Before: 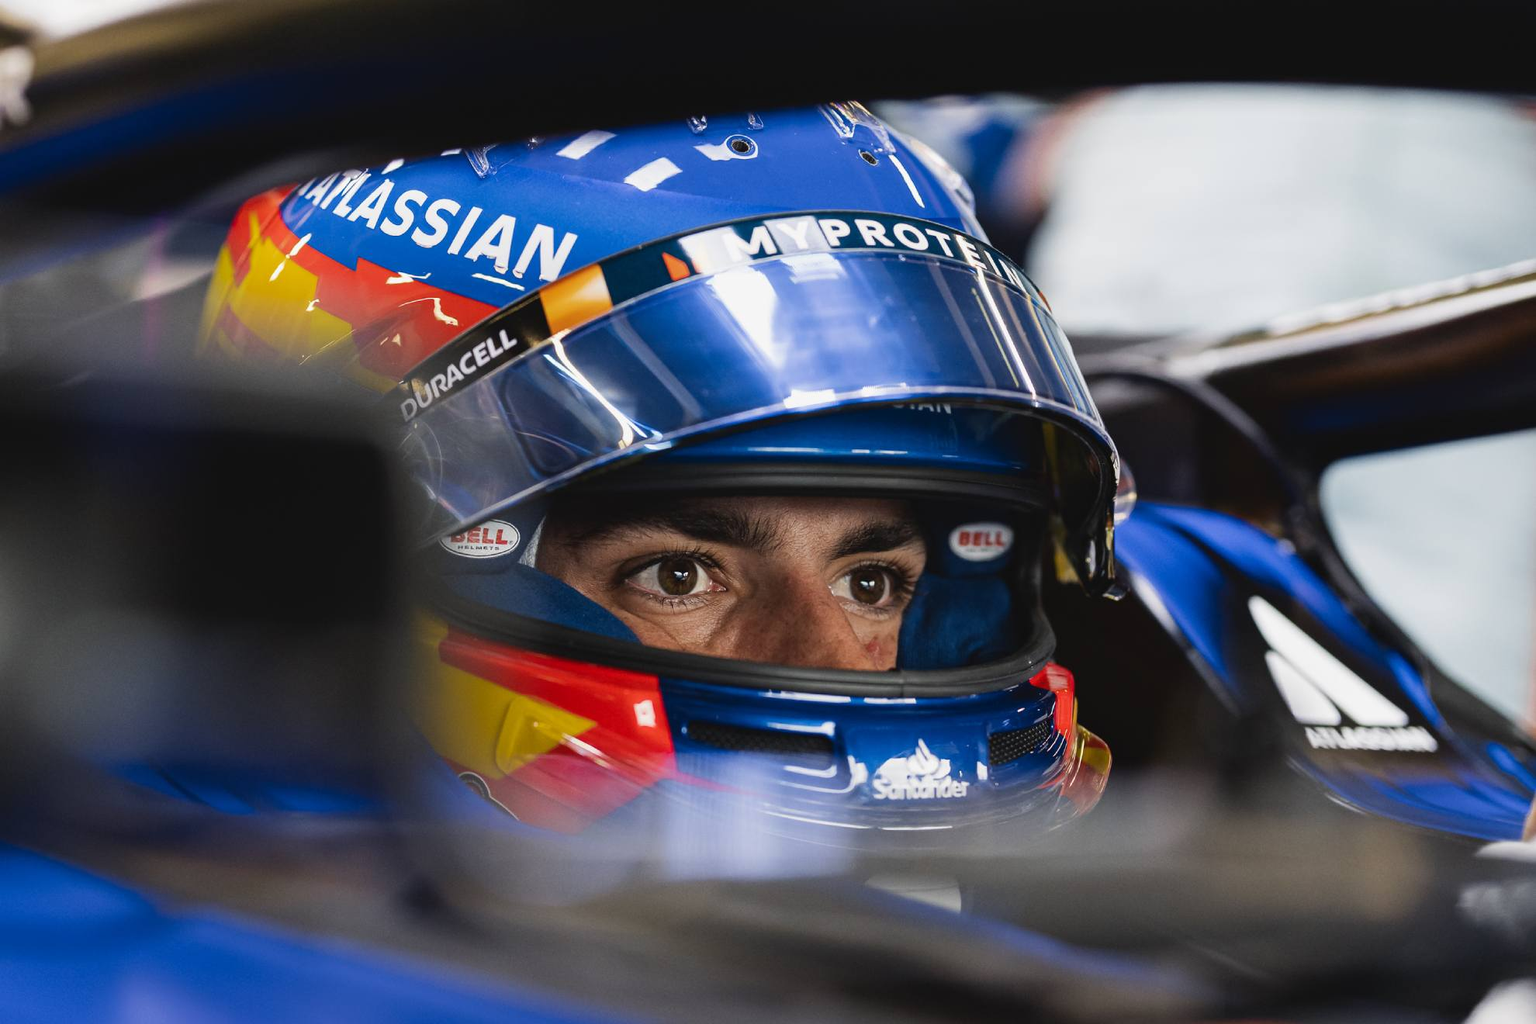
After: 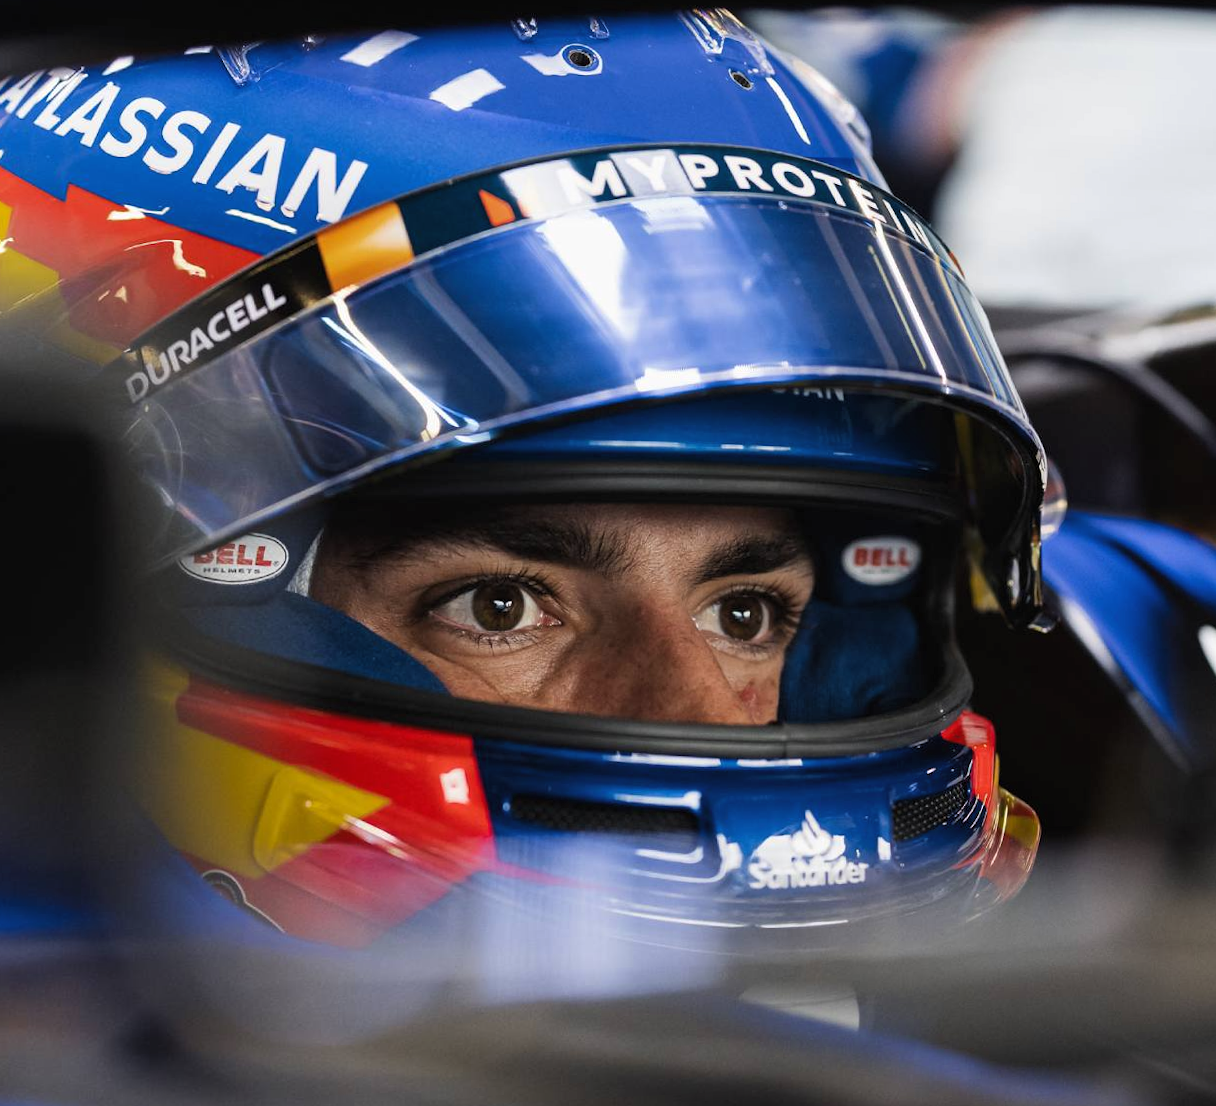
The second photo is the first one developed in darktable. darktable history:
rotate and perspective: rotation -0.013°, lens shift (vertical) -0.027, lens shift (horizontal) 0.178, crop left 0.016, crop right 0.989, crop top 0.082, crop bottom 0.918
crop and rotate: left 22.918%, top 5.629%, right 14.711%, bottom 2.247%
levels: mode automatic, black 0.023%, white 99.97%, levels [0.062, 0.494, 0.925]
